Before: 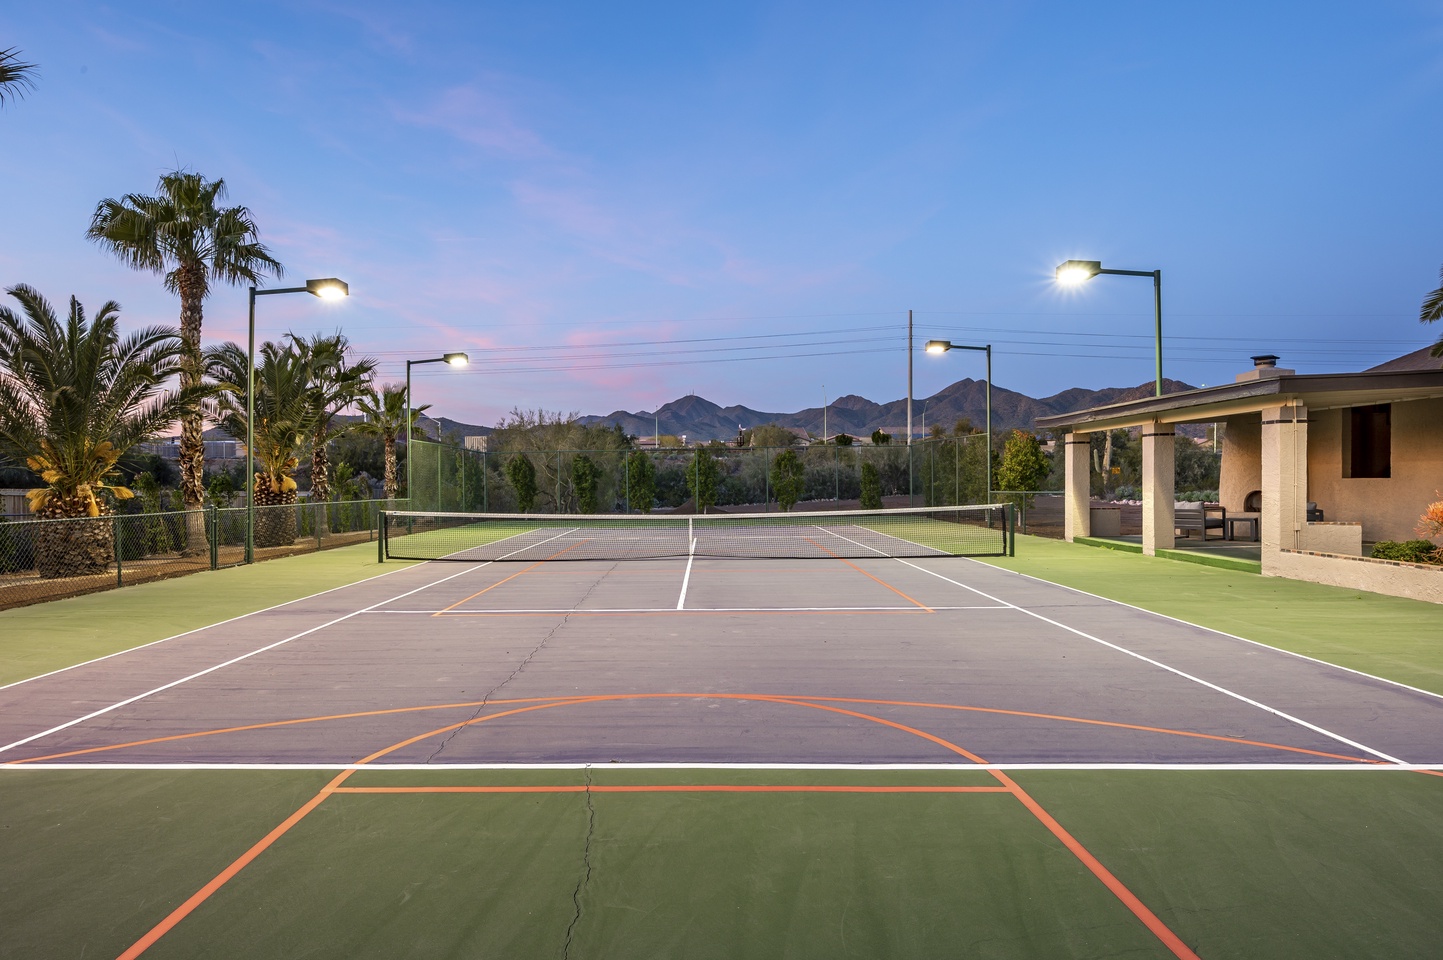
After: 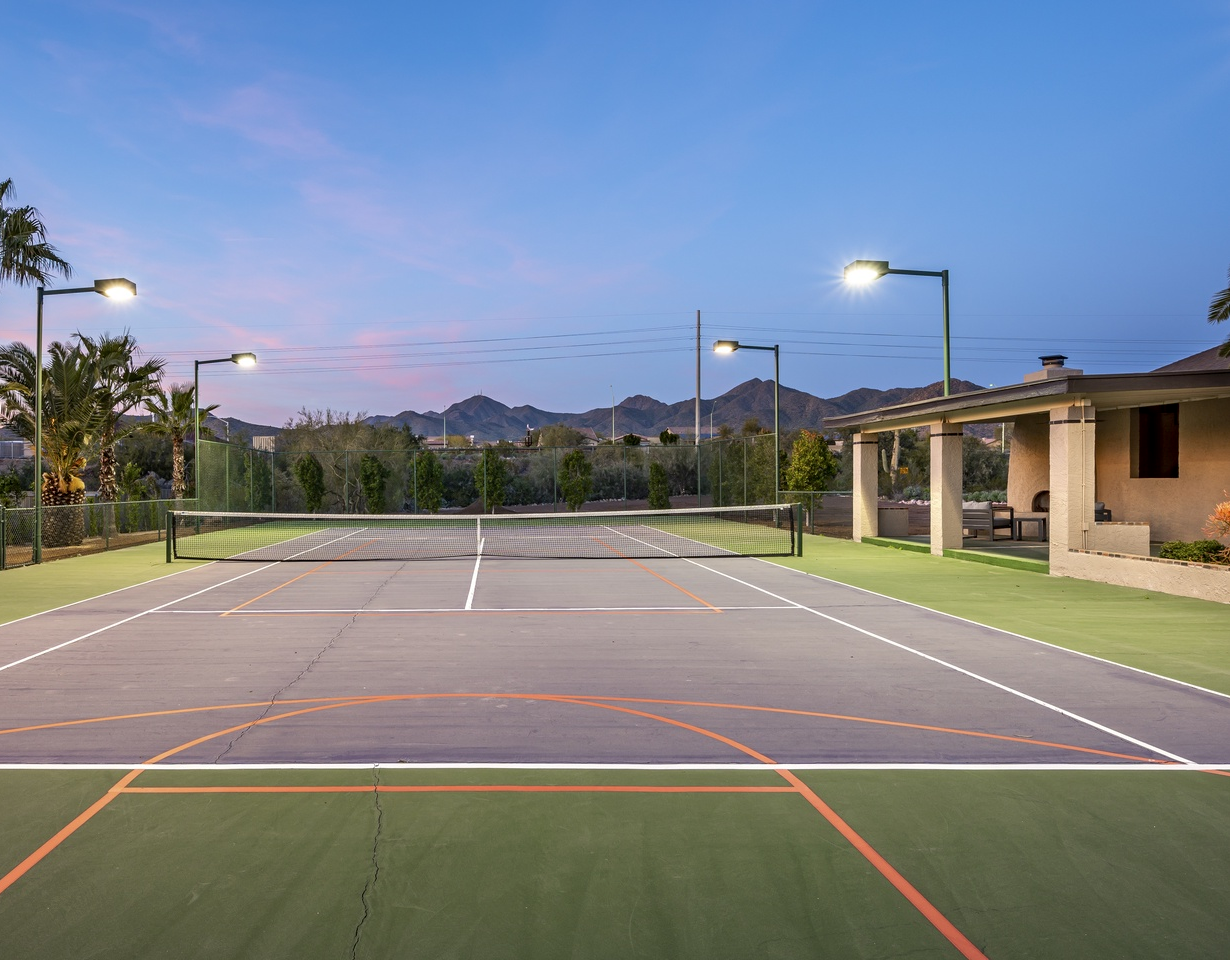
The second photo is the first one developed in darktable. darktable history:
exposure: black level correction 0.001, compensate exposure bias true, compensate highlight preservation false
crop and rotate: left 14.73%
